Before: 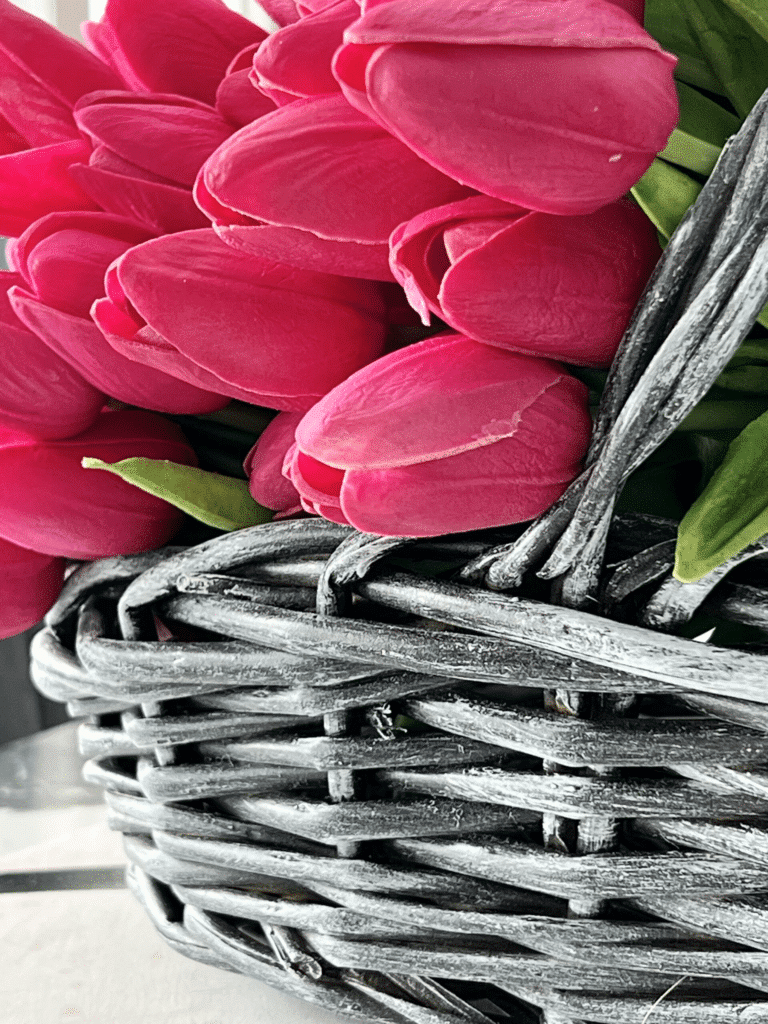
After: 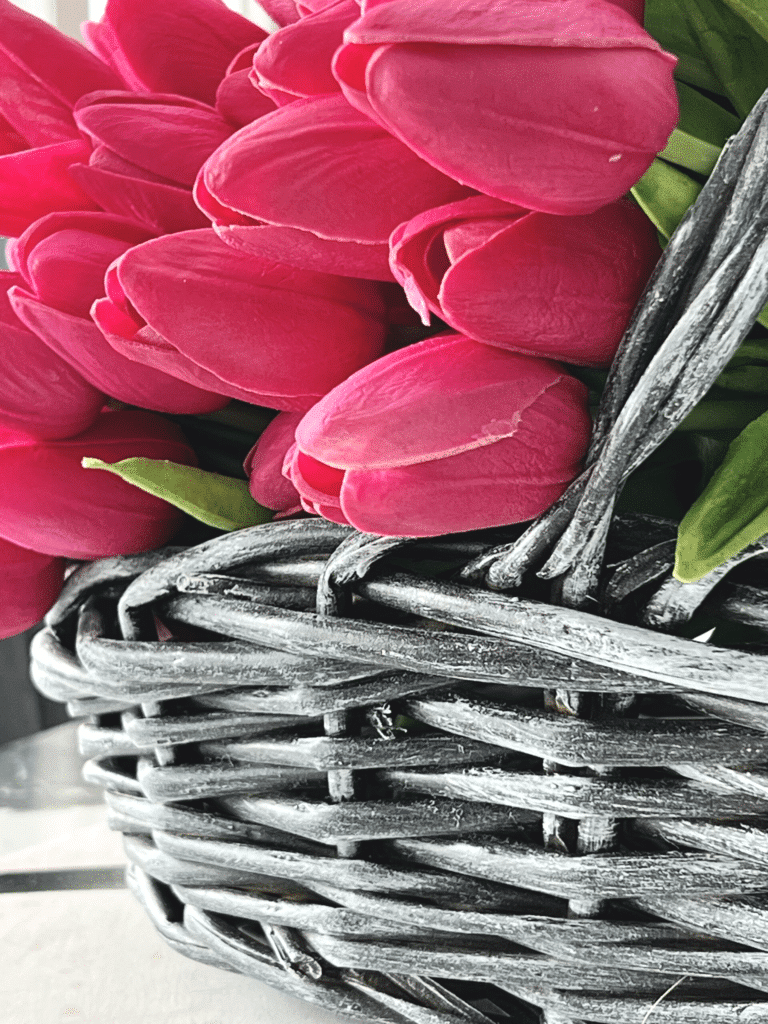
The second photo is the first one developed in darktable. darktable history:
exposure: black level correction -0.007, exposure 0.069 EV, compensate highlight preservation false
